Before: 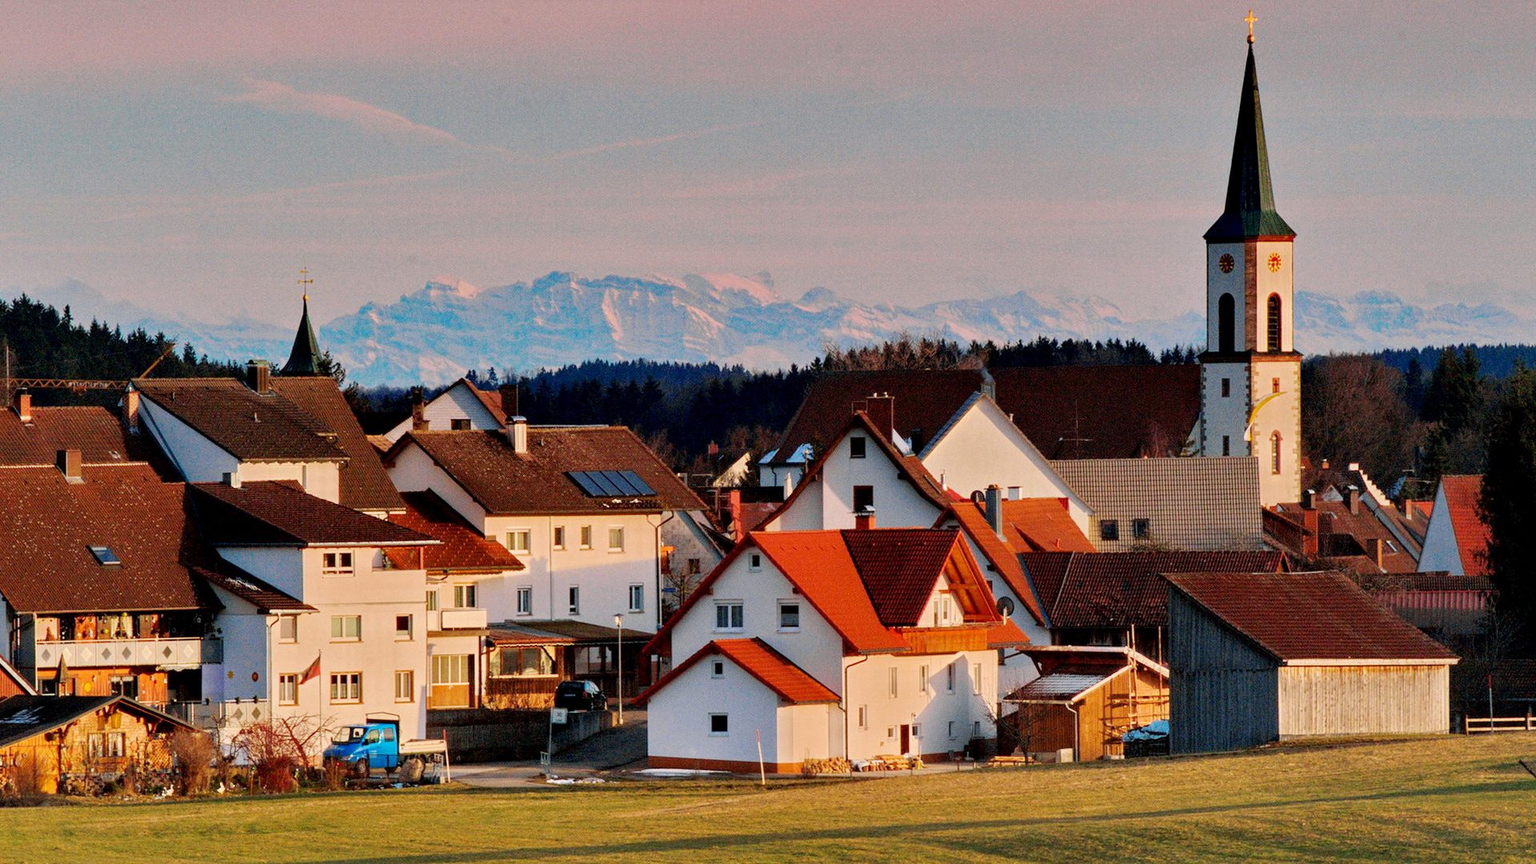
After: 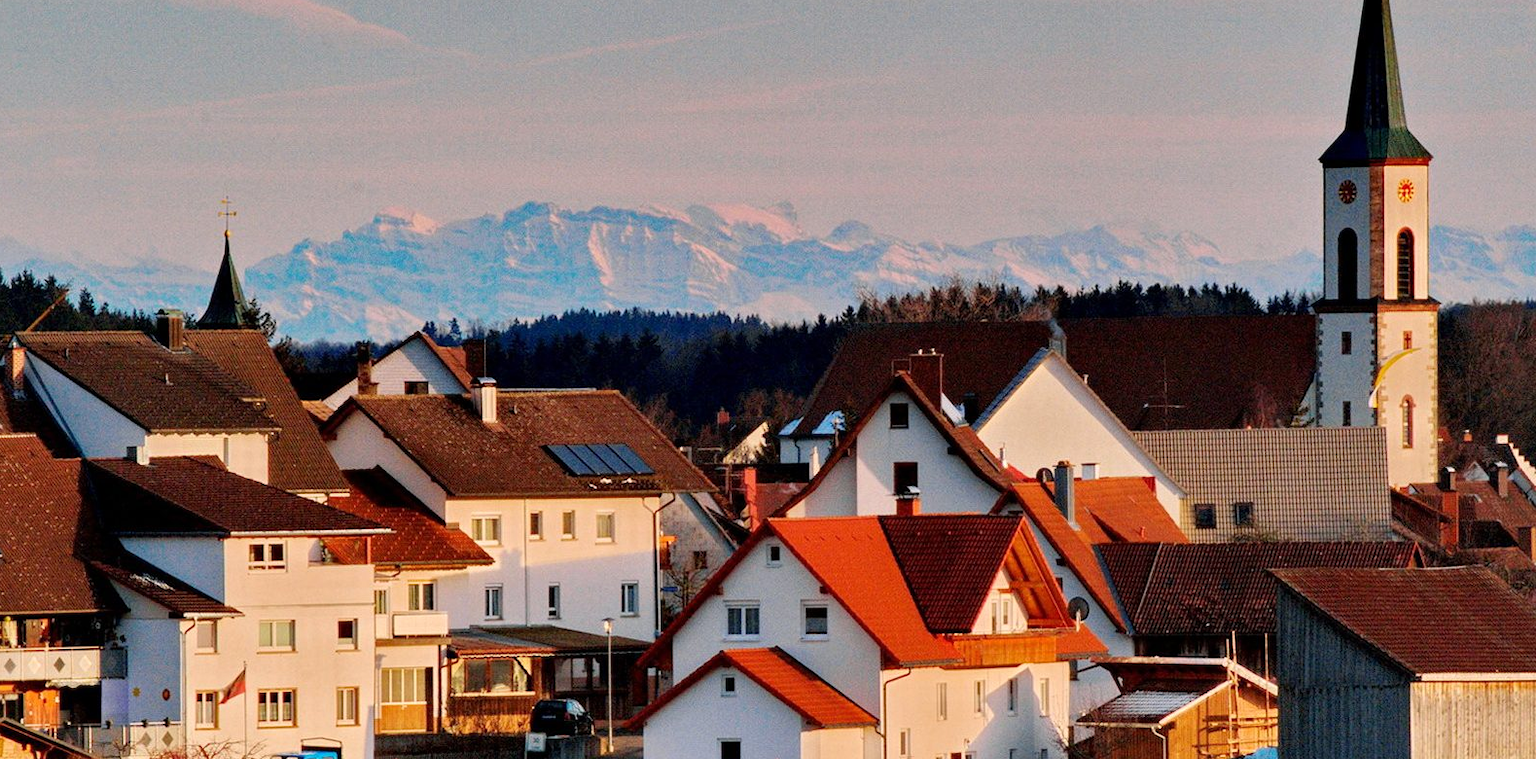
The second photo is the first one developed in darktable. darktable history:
exposure: exposure 0.075 EV, compensate highlight preservation false
crop: left 7.742%, top 12.263%, right 9.973%, bottom 15.392%
